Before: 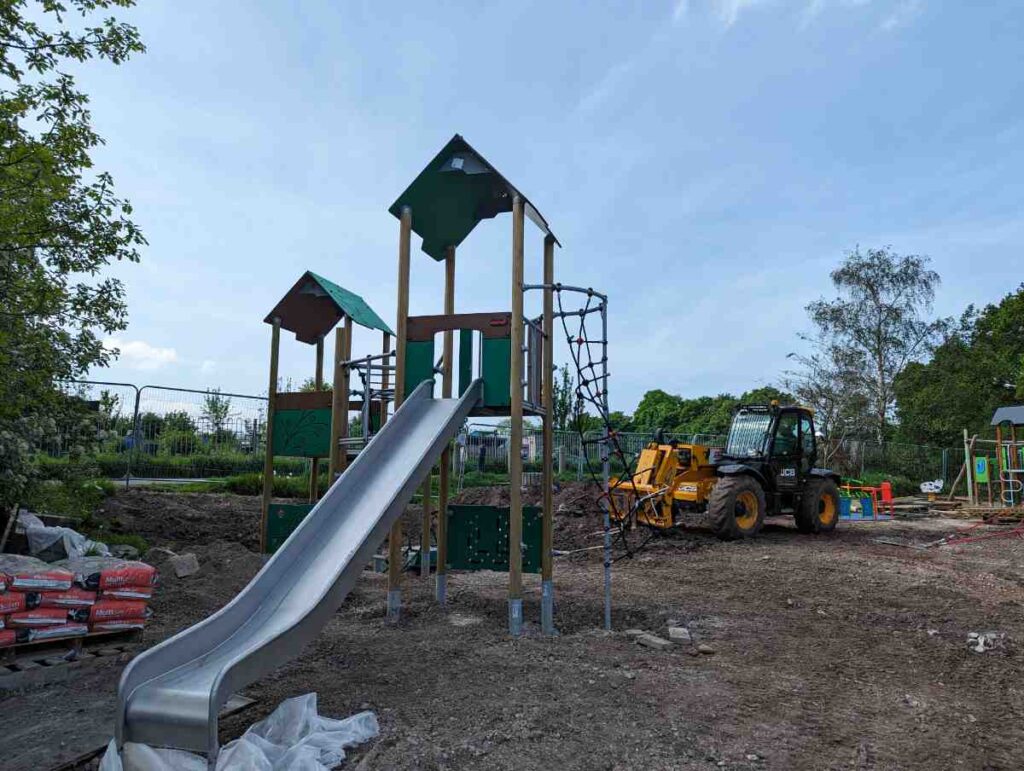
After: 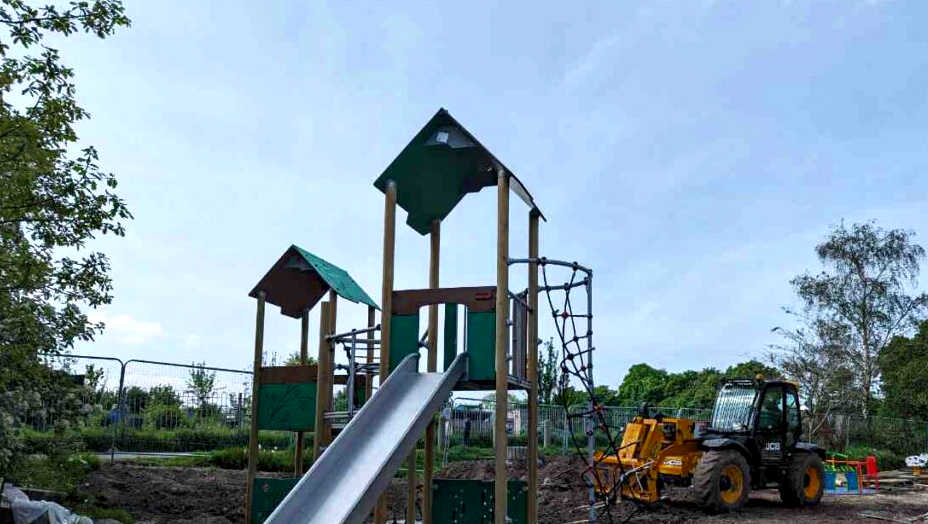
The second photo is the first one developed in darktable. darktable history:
shadows and highlights: shadows -0.766, highlights 41.76
contrast equalizer: y [[0.6 ×6], [0.55 ×6], [0 ×6], [0 ×6], [0 ×6]], mix 0.311
crop: left 1.541%, top 3.434%, right 7.739%, bottom 28.495%
color zones: curves: ch0 [(0.11, 0.396) (0.195, 0.36) (0.25, 0.5) (0.303, 0.412) (0.357, 0.544) (0.75, 0.5) (0.967, 0.328)]; ch1 [(0, 0.468) (0.112, 0.512) (0.202, 0.6) (0.25, 0.5) (0.307, 0.352) (0.357, 0.544) (0.75, 0.5) (0.963, 0.524)]
